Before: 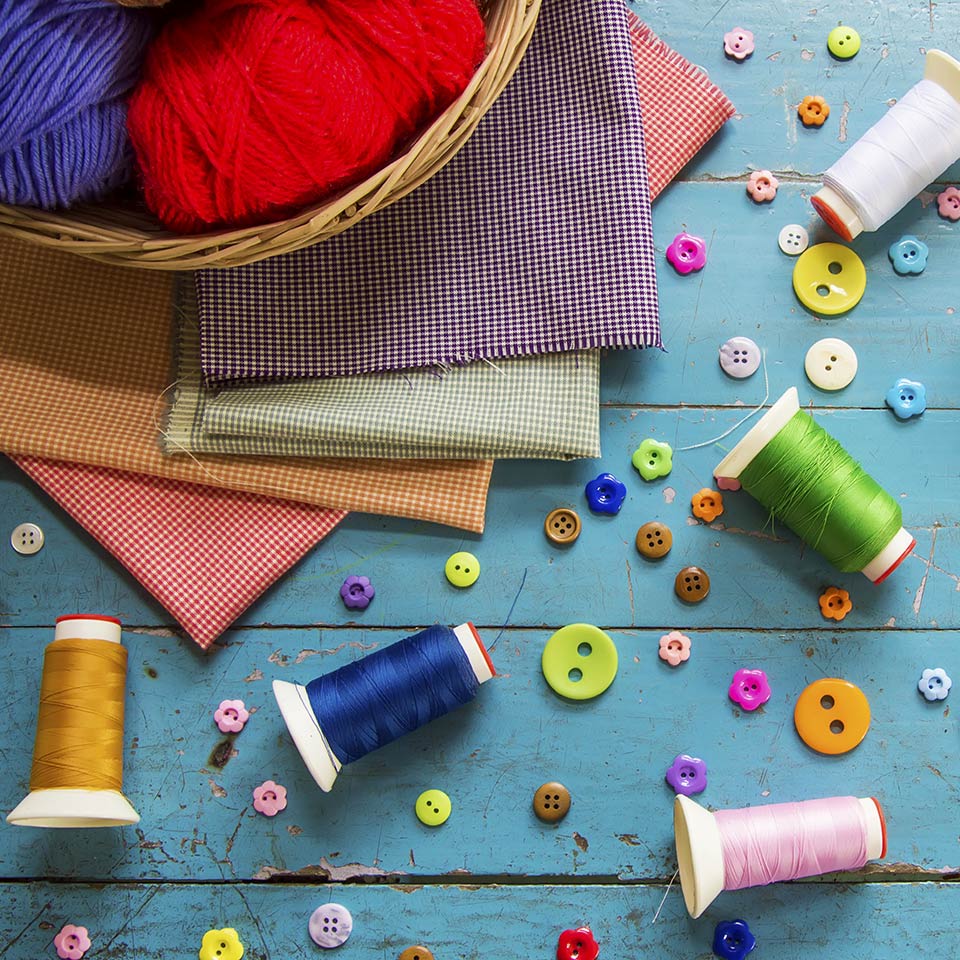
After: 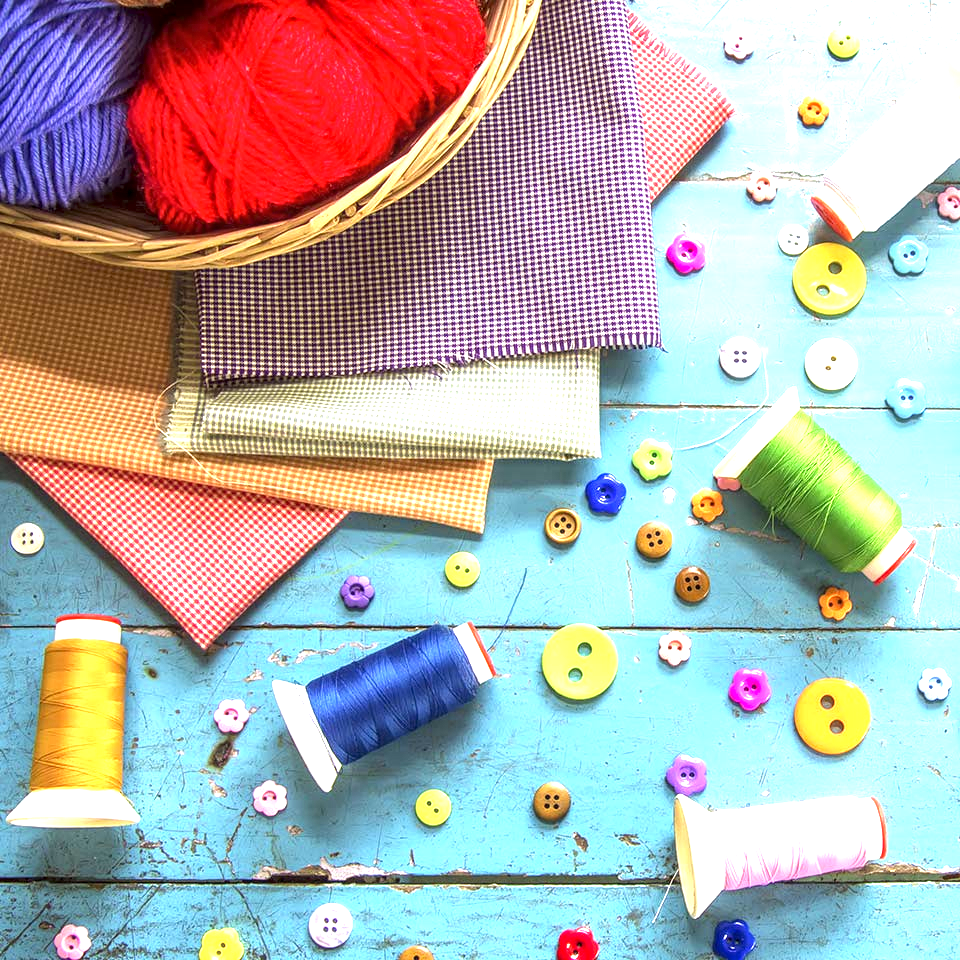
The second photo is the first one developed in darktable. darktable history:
local contrast: on, module defaults
exposure: black level correction 0, exposure 1.5 EV, compensate exposure bias true, compensate highlight preservation false
